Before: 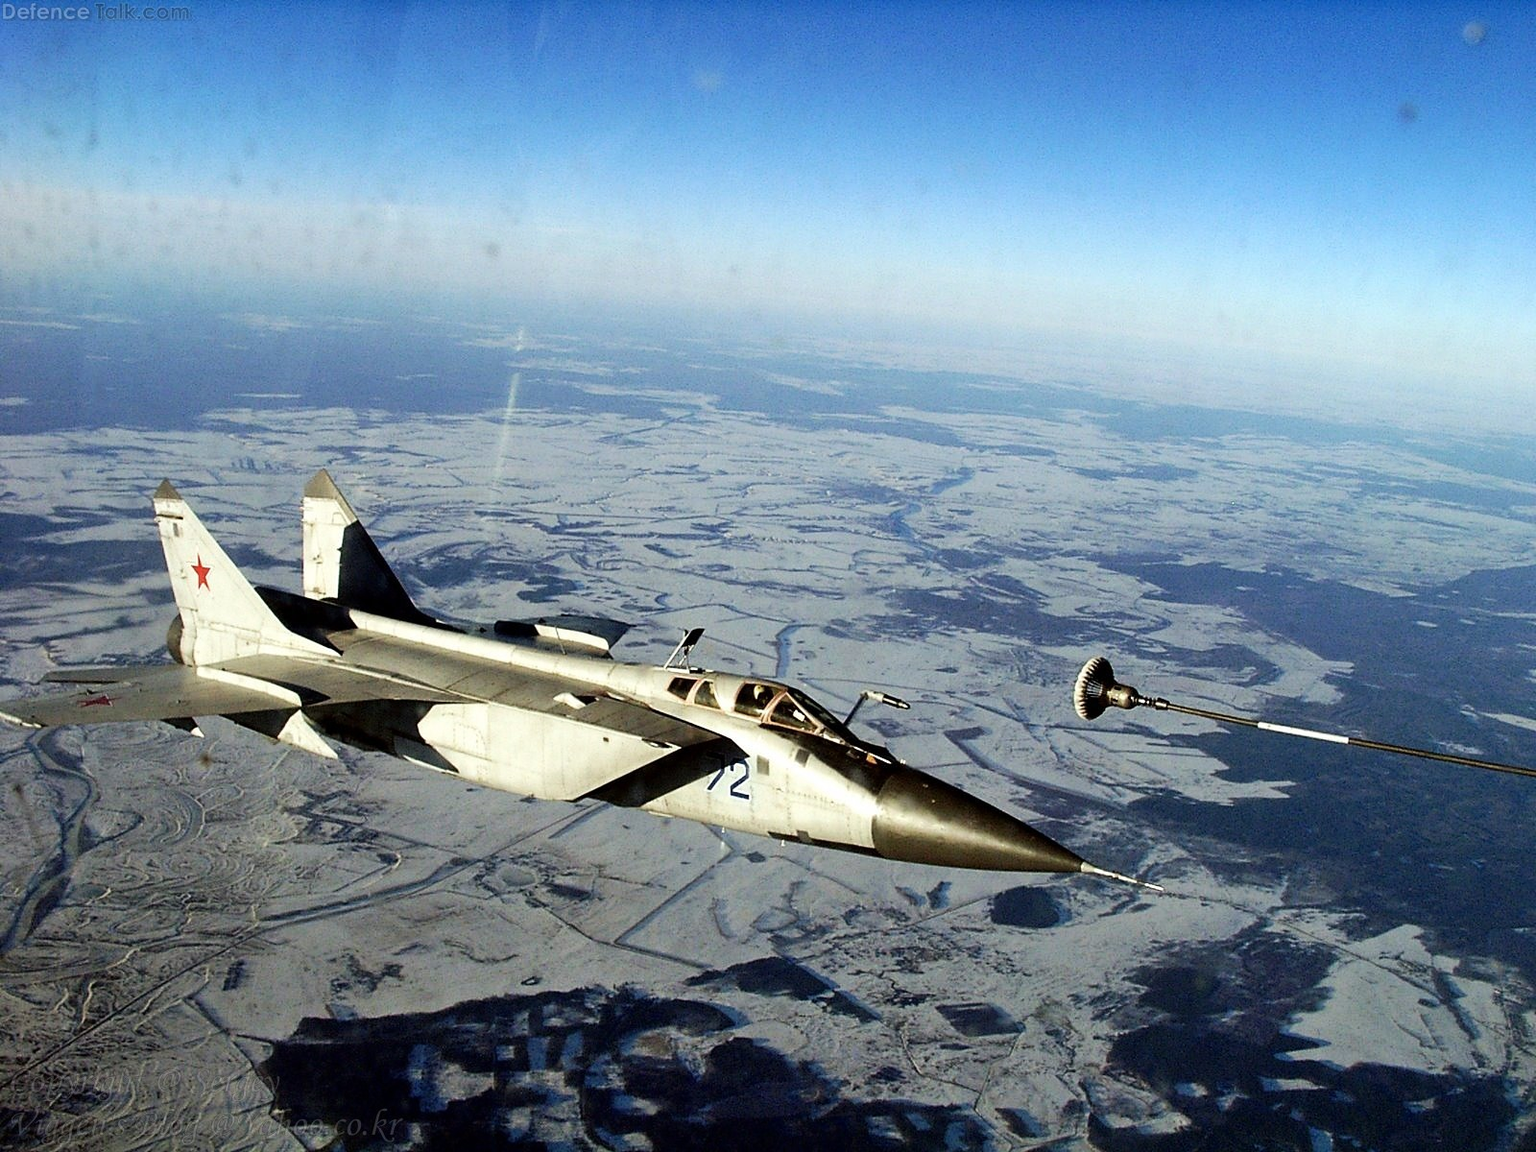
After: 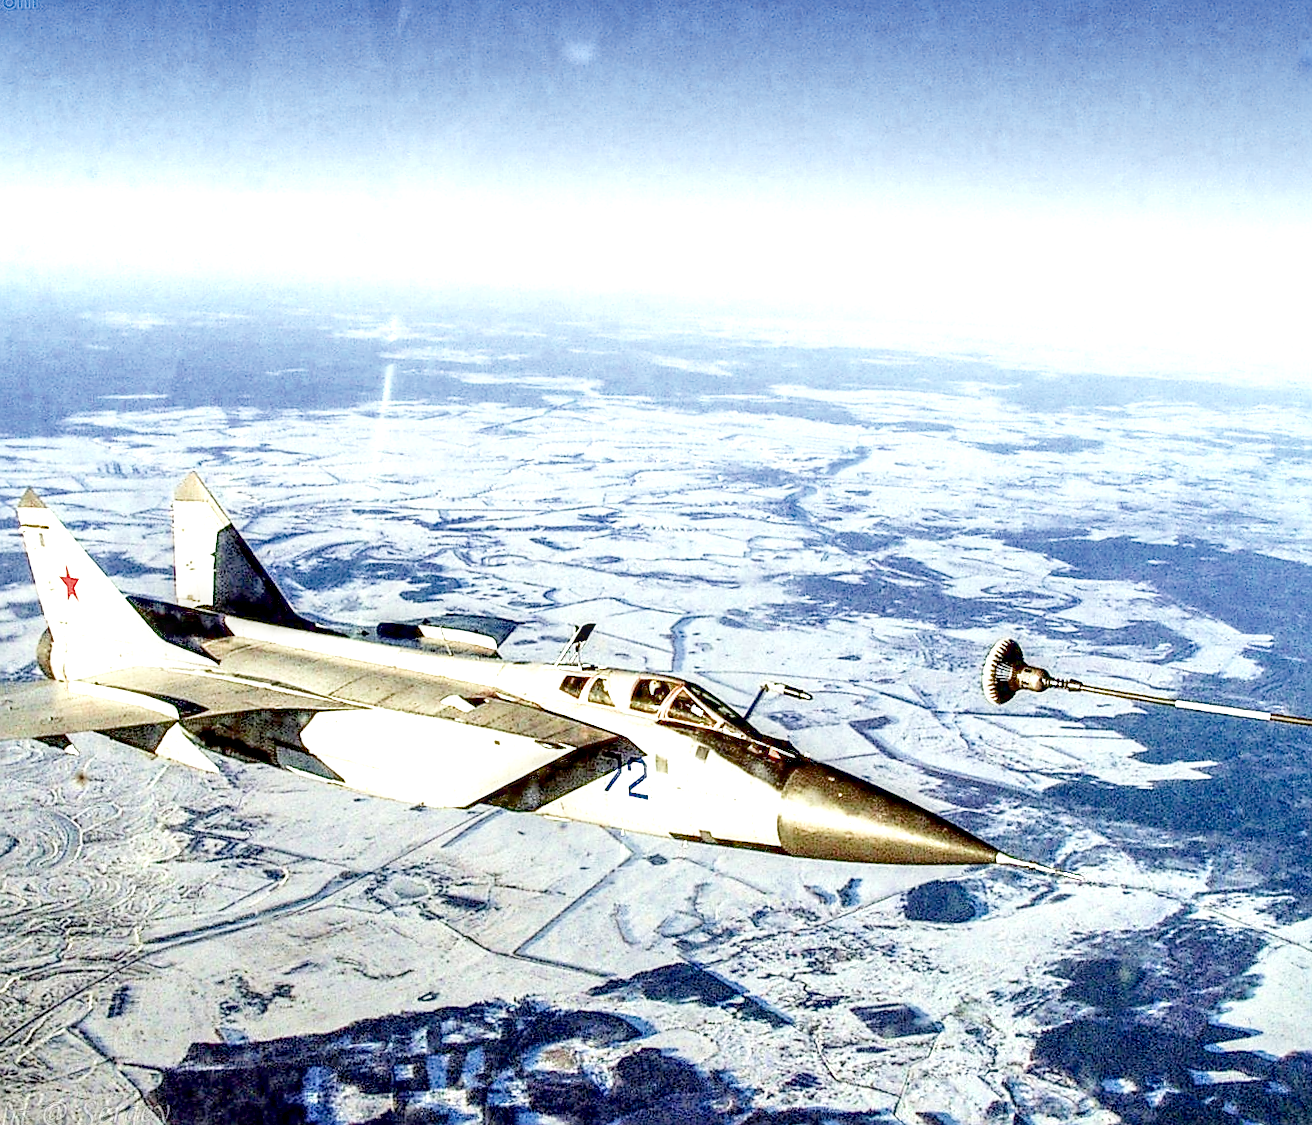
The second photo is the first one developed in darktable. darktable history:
local contrast: highlights 20%, detail 197%
exposure: black level correction 0, exposure 0.5 EV, compensate highlight preservation false
contrast equalizer: y [[0.5, 0.504, 0.515, 0.527, 0.535, 0.534], [0.5 ×6], [0.491, 0.387, 0.179, 0.068, 0.068, 0.068], [0 ×5, 0.023], [0 ×6]]
crop: left 8.026%, right 7.374%
filmic rgb: middle gray luminance 2.5%, black relative exposure -10 EV, white relative exposure 7 EV, threshold 6 EV, dynamic range scaling 10%, target black luminance 0%, hardness 3.19, latitude 44.39%, contrast 0.682, highlights saturation mix 5%, shadows ↔ highlights balance 13.63%, add noise in highlights 0, color science v3 (2019), use custom middle-gray values true, iterations of high-quality reconstruction 0, contrast in highlights soft, enable highlight reconstruction true
sharpen: on, module defaults
rotate and perspective: rotation -2°, crop left 0.022, crop right 0.978, crop top 0.049, crop bottom 0.951
